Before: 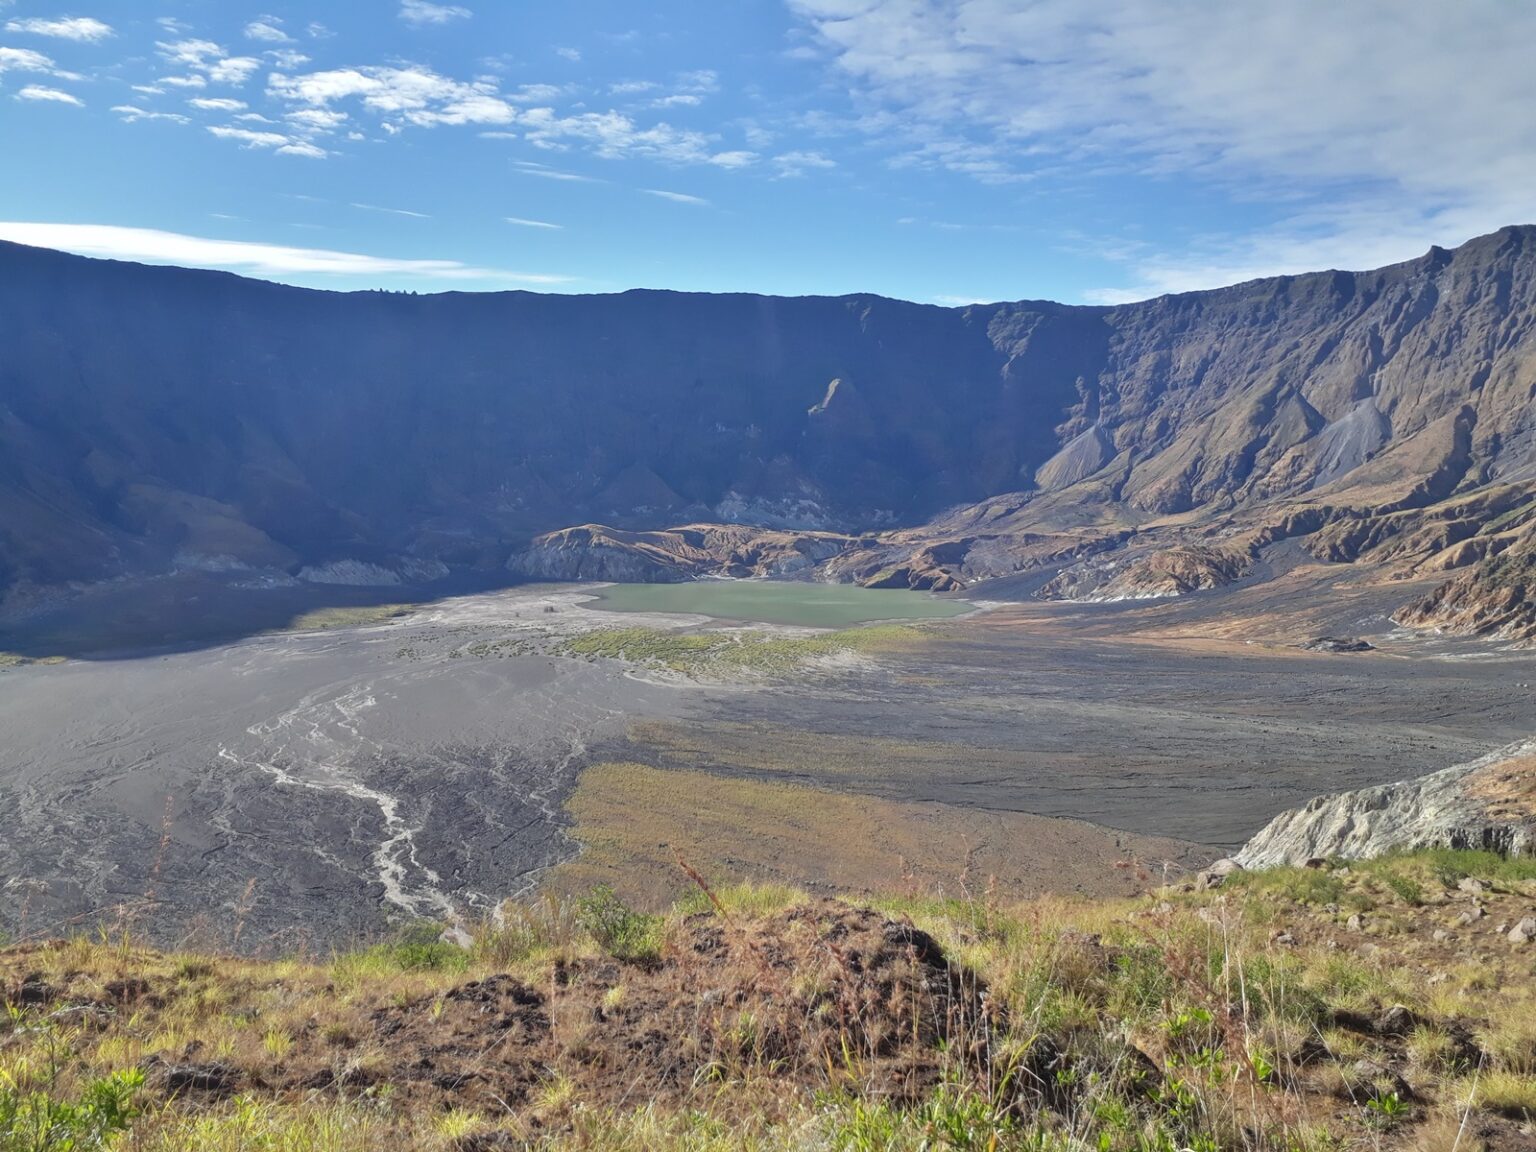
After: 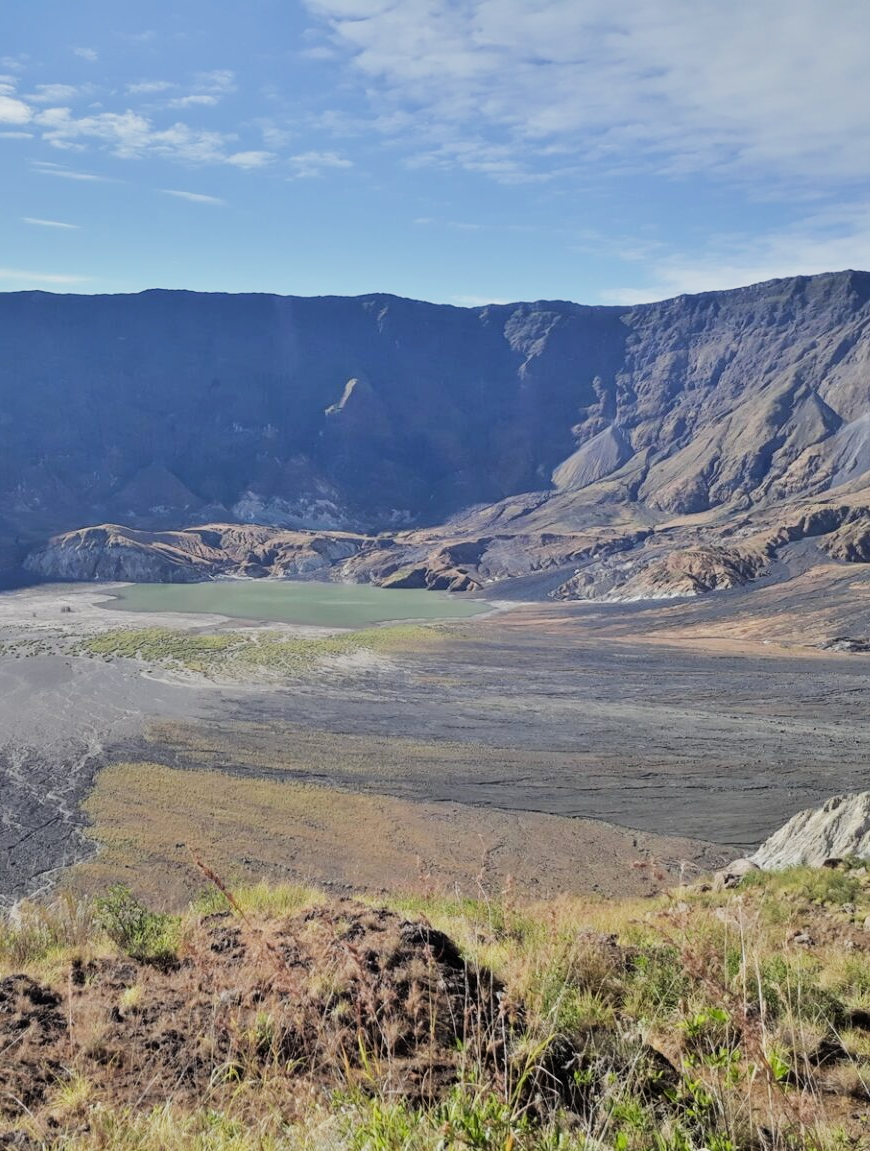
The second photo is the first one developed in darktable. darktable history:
filmic rgb: black relative exposure -7.65 EV, white relative exposure 4.56 EV, hardness 3.61, contrast 1.05
tone equalizer: -8 EV -0.417 EV, -7 EV -0.389 EV, -6 EV -0.333 EV, -5 EV -0.222 EV, -3 EV 0.222 EV, -2 EV 0.333 EV, -1 EV 0.389 EV, +0 EV 0.417 EV, edges refinement/feathering 500, mask exposure compensation -1.57 EV, preserve details no
crop: left 31.458%, top 0%, right 11.876%
